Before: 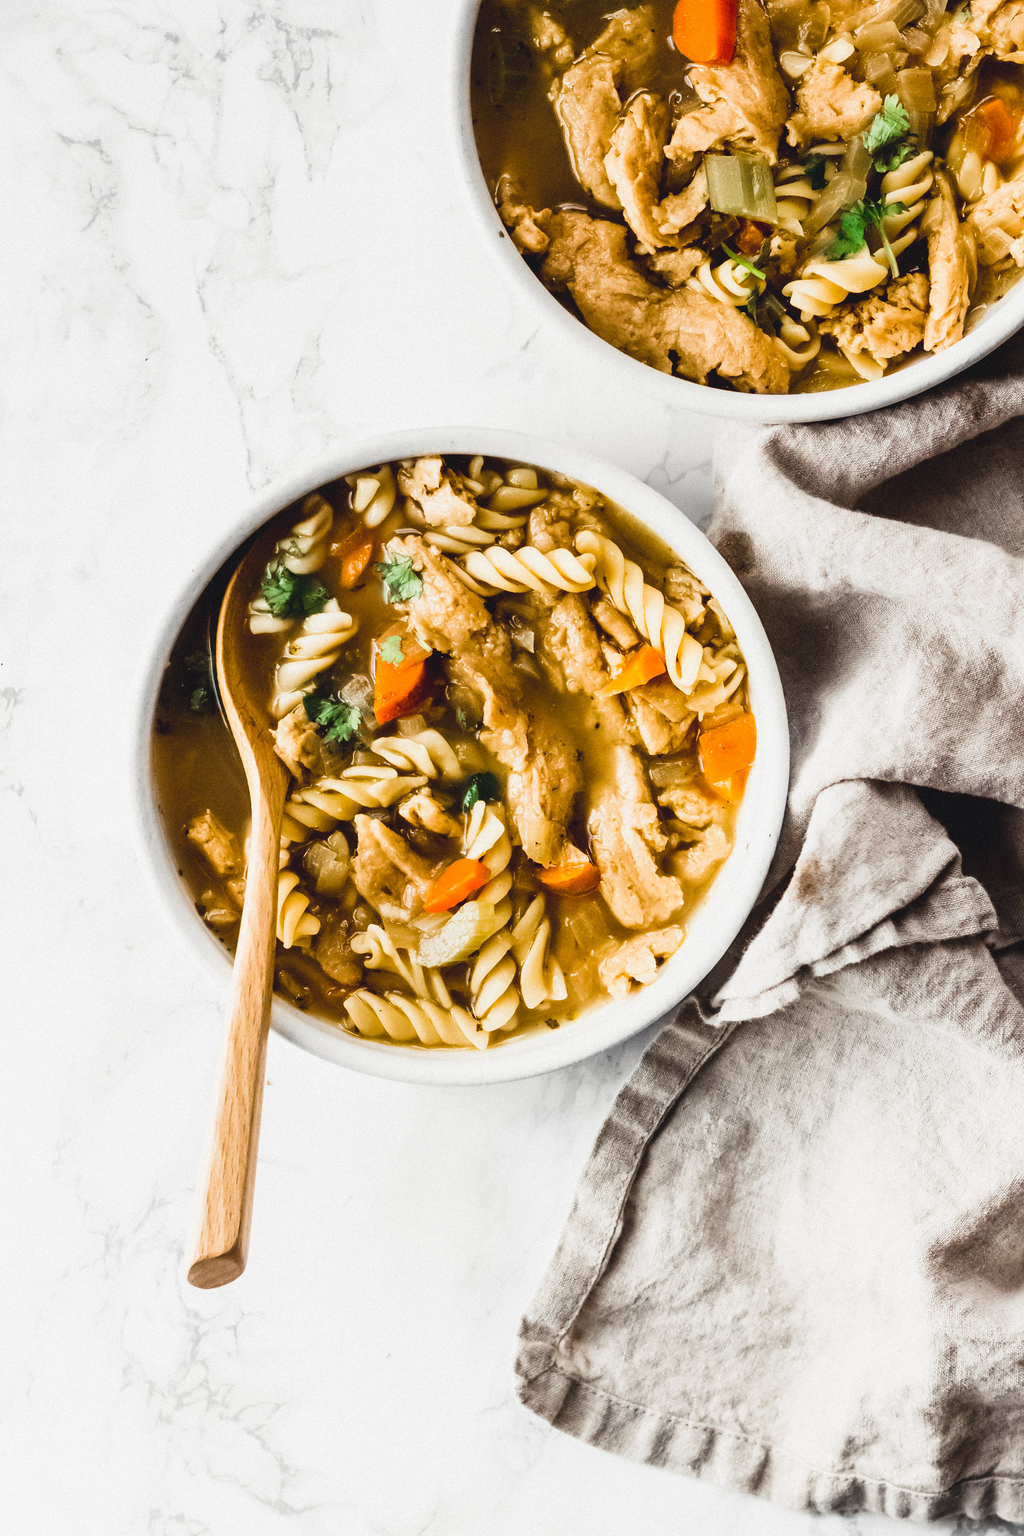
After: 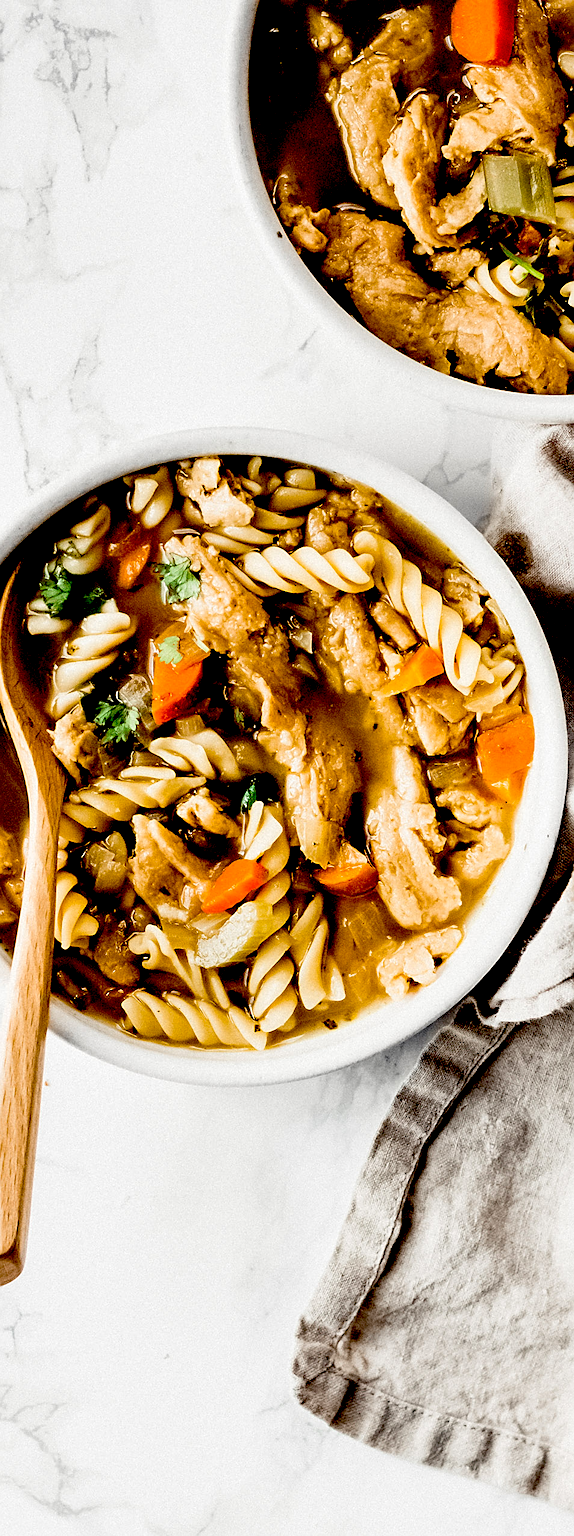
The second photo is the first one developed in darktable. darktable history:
crop: left 21.745%, right 22.055%, bottom 0.004%
local contrast: highlights 103%, shadows 98%, detail 119%, midtone range 0.2
exposure: black level correction 0.058, compensate highlight preservation false
sharpen: on, module defaults
